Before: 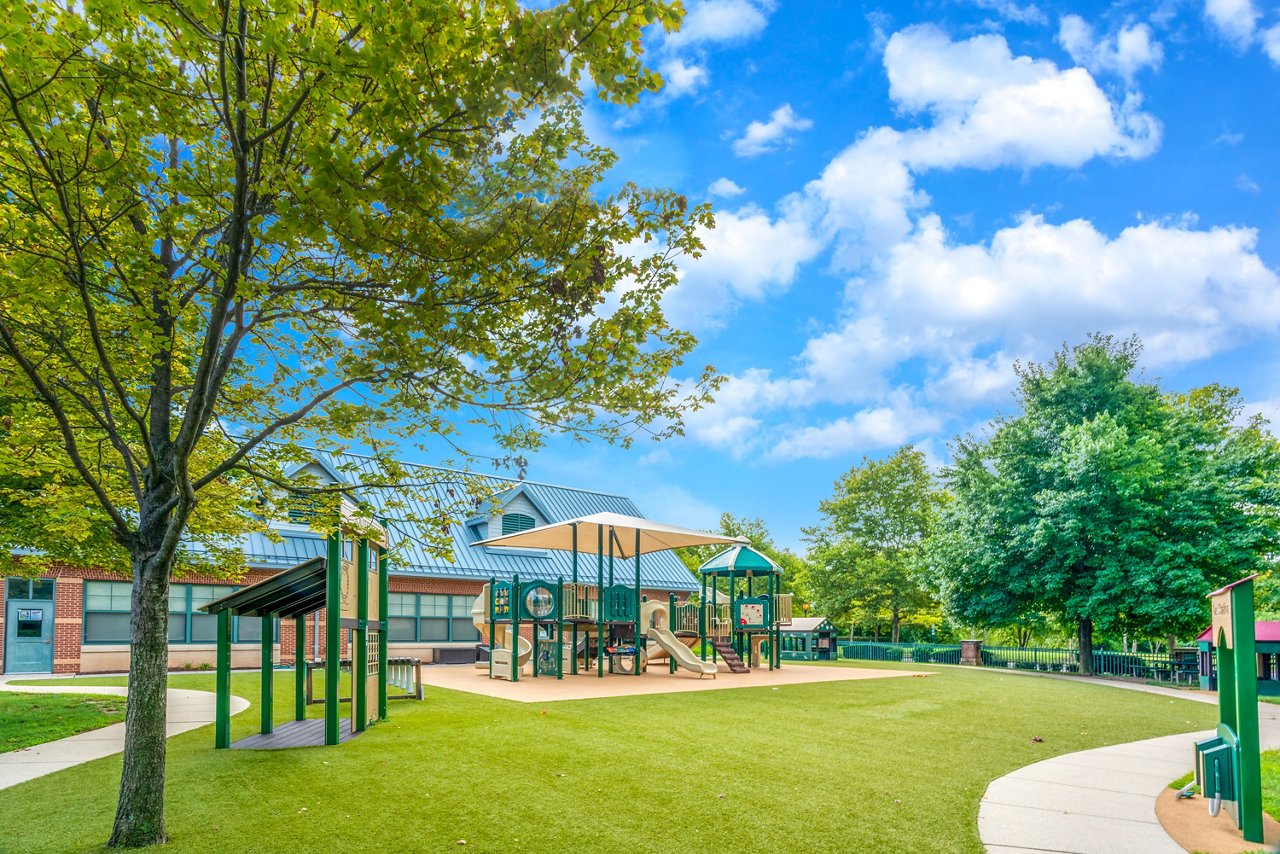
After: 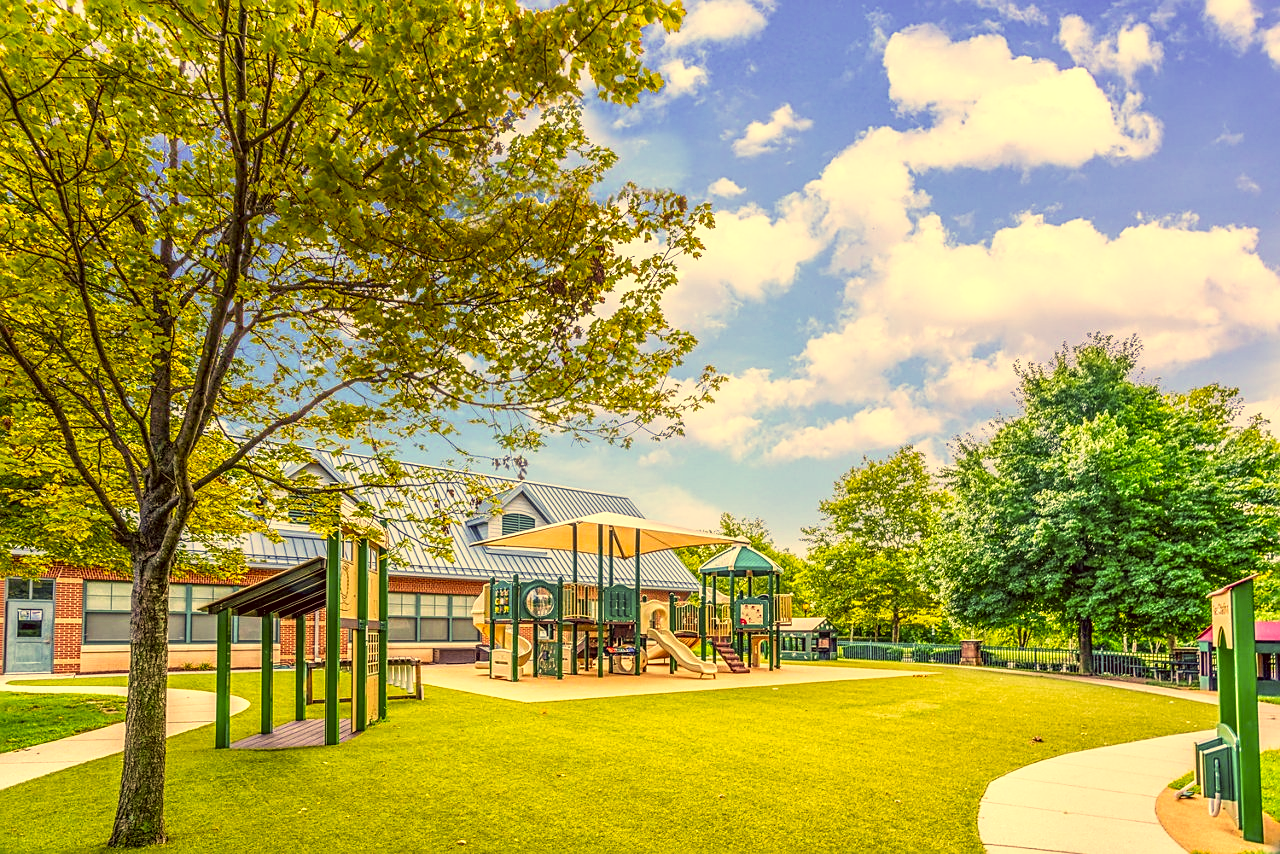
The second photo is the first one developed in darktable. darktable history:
local contrast: detail 130%
color correction: highlights a* 9.85, highlights b* 38.93, shadows a* 14.45, shadows b* 3.55
color balance rgb: highlights gain › chroma 1.554%, highlights gain › hue 308.68°, global offset › hue 170.55°, perceptual saturation grading › global saturation 0.327%, global vibrance 20%
sharpen: on, module defaults
base curve: curves: ch0 [(0, 0) (0.666, 0.806) (1, 1)], preserve colors none
